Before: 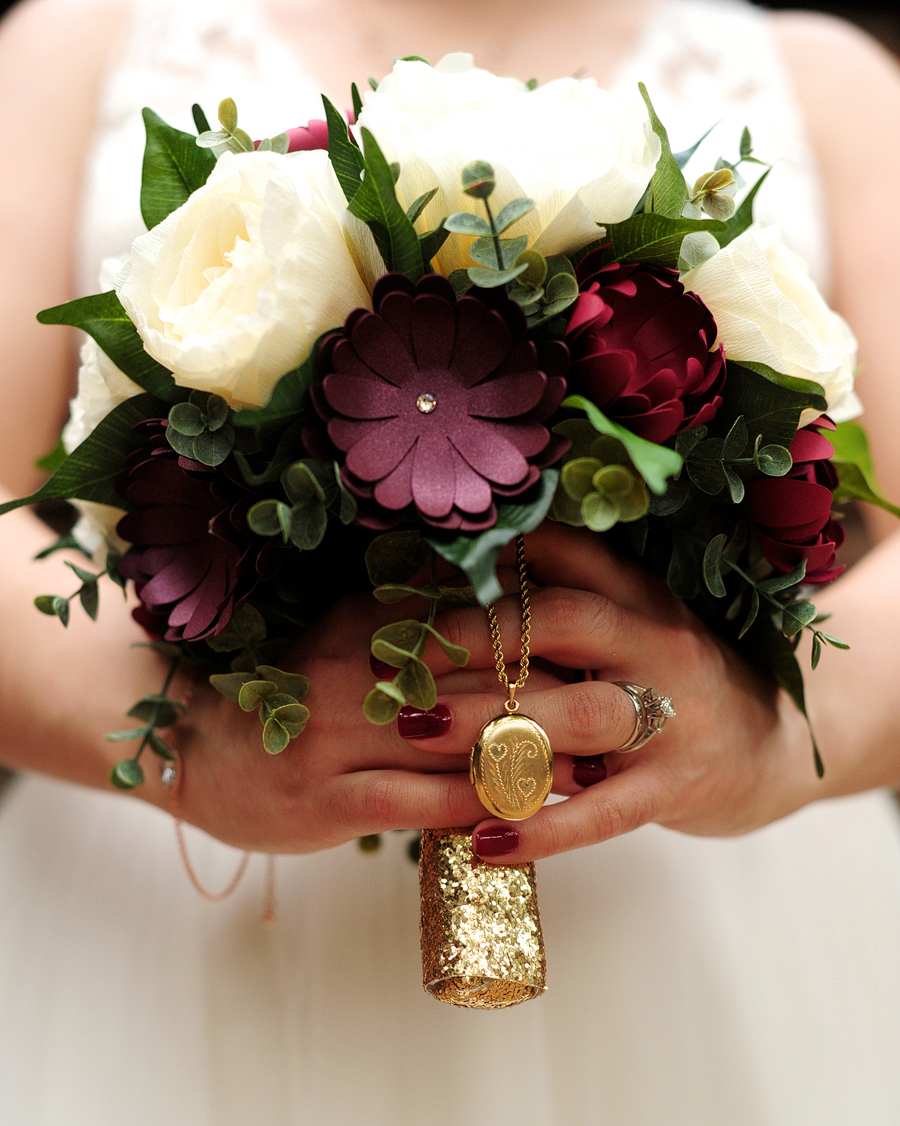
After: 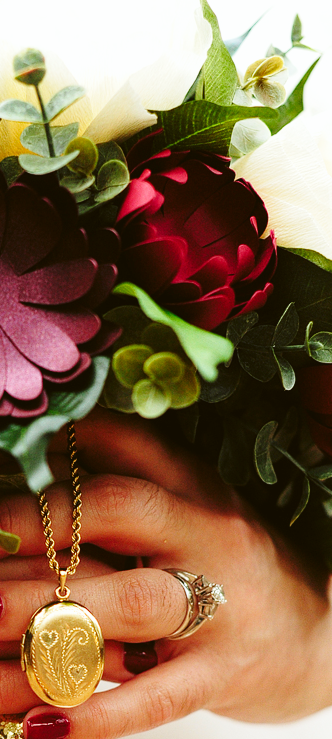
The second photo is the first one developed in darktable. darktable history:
color balance: lift [1.004, 1.002, 1.002, 0.998], gamma [1, 1.007, 1.002, 0.993], gain [1, 0.977, 1.013, 1.023], contrast -3.64%
crop and rotate: left 49.936%, top 10.094%, right 13.136%, bottom 24.256%
base curve: curves: ch0 [(0, 0) (0.028, 0.03) (0.121, 0.232) (0.46, 0.748) (0.859, 0.968) (1, 1)], preserve colors none
